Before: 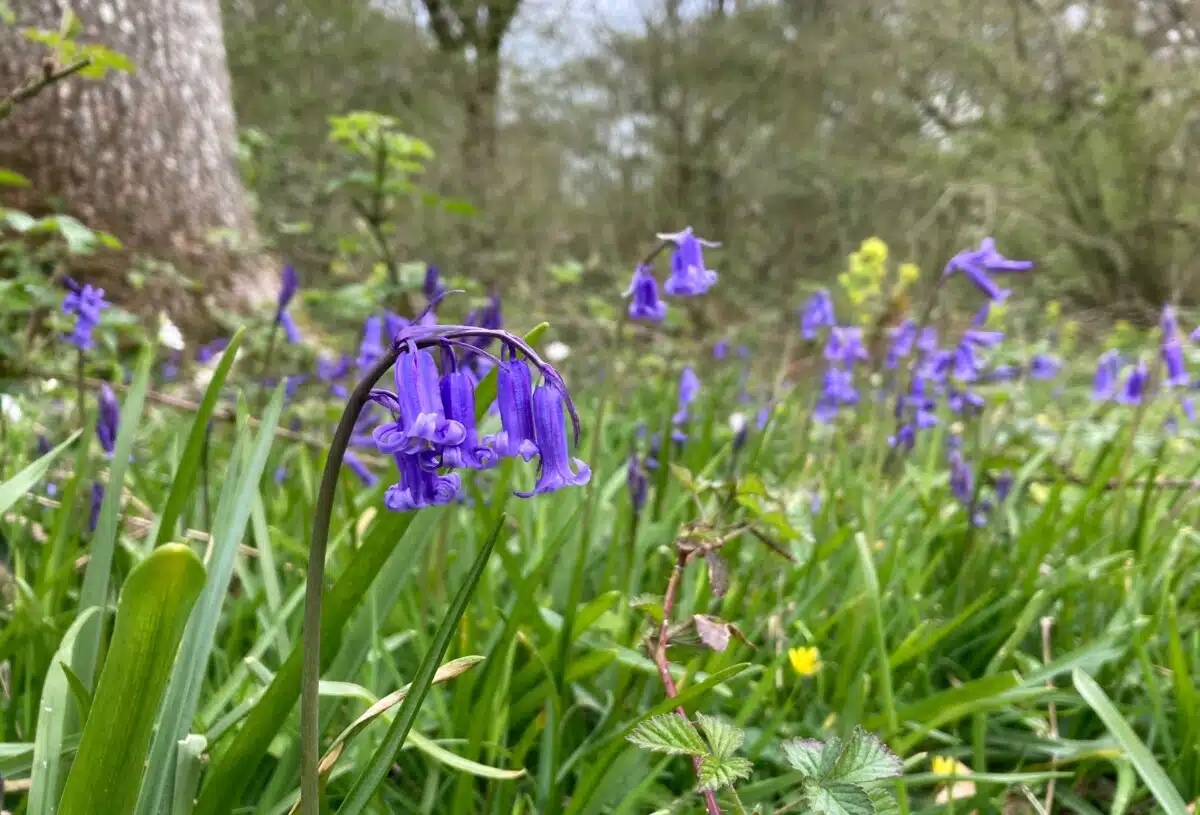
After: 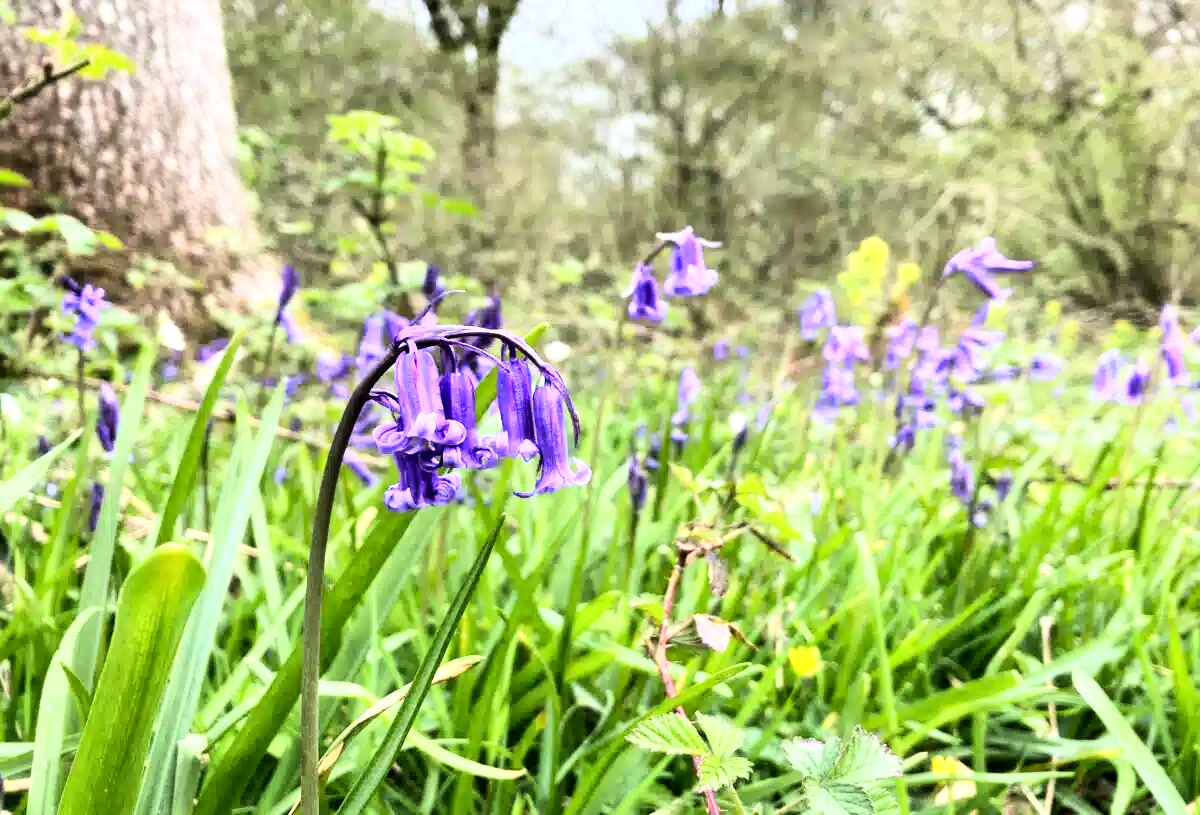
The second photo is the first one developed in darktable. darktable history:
local contrast: mode bilateral grid, contrast 20, coarseness 50, detail 120%, midtone range 0.2
rgb curve: curves: ch0 [(0, 0) (0.21, 0.15) (0.24, 0.21) (0.5, 0.75) (0.75, 0.96) (0.89, 0.99) (1, 1)]; ch1 [(0, 0.02) (0.21, 0.13) (0.25, 0.2) (0.5, 0.67) (0.75, 0.9) (0.89, 0.97) (1, 1)]; ch2 [(0, 0.02) (0.21, 0.13) (0.25, 0.2) (0.5, 0.67) (0.75, 0.9) (0.89, 0.97) (1, 1)], compensate middle gray true
